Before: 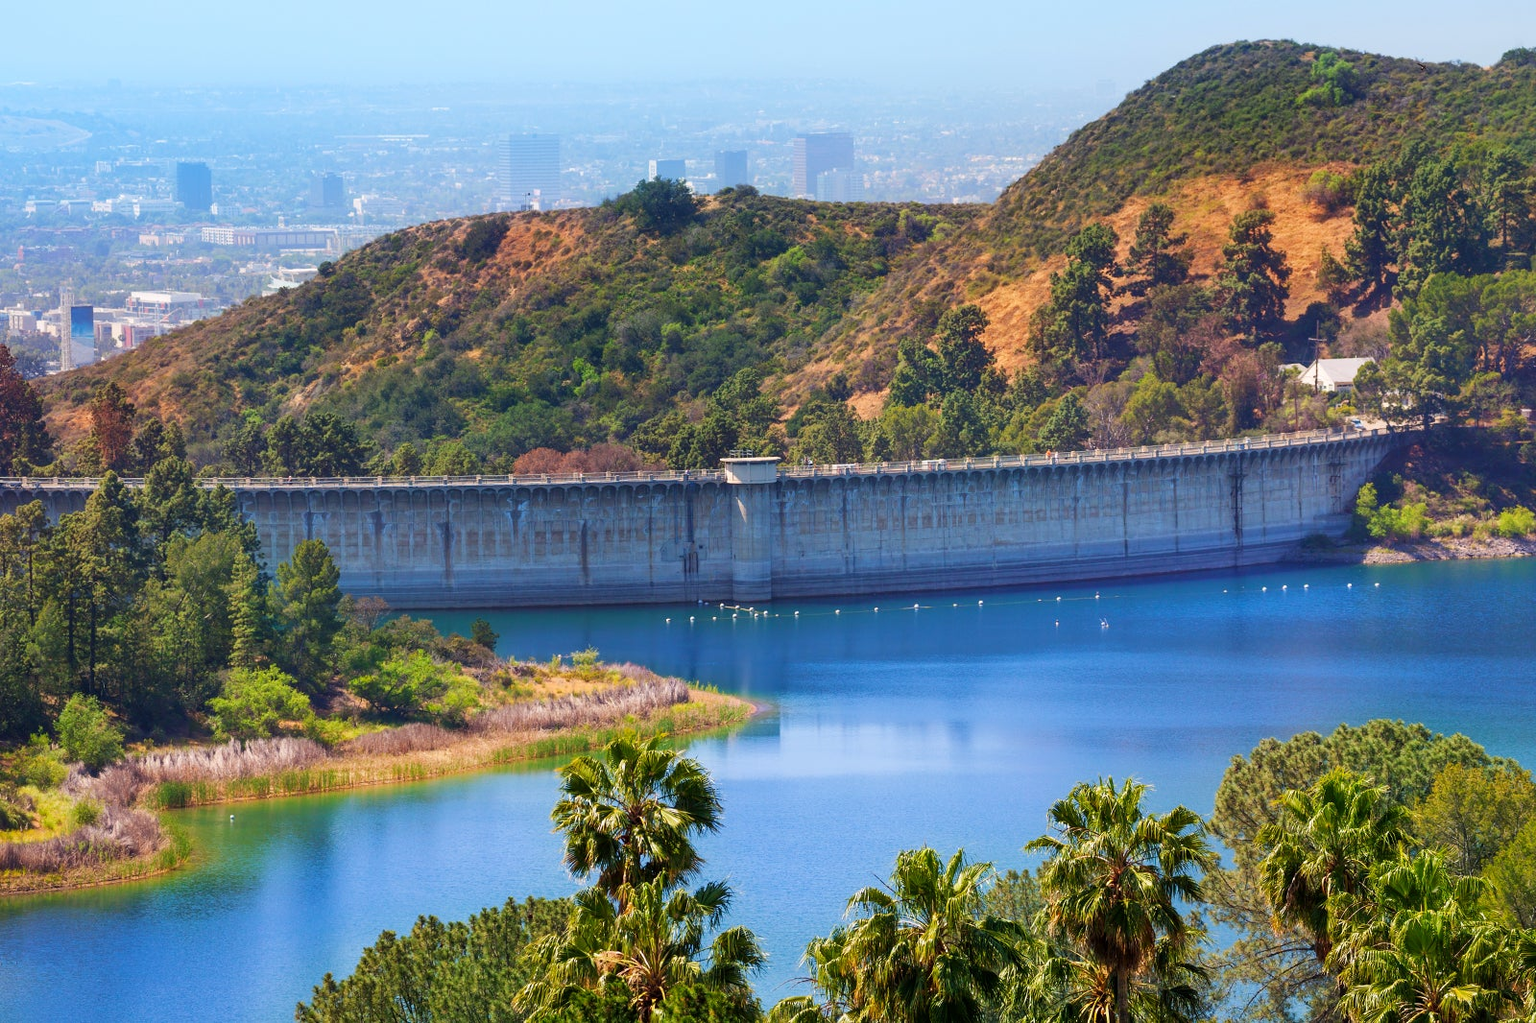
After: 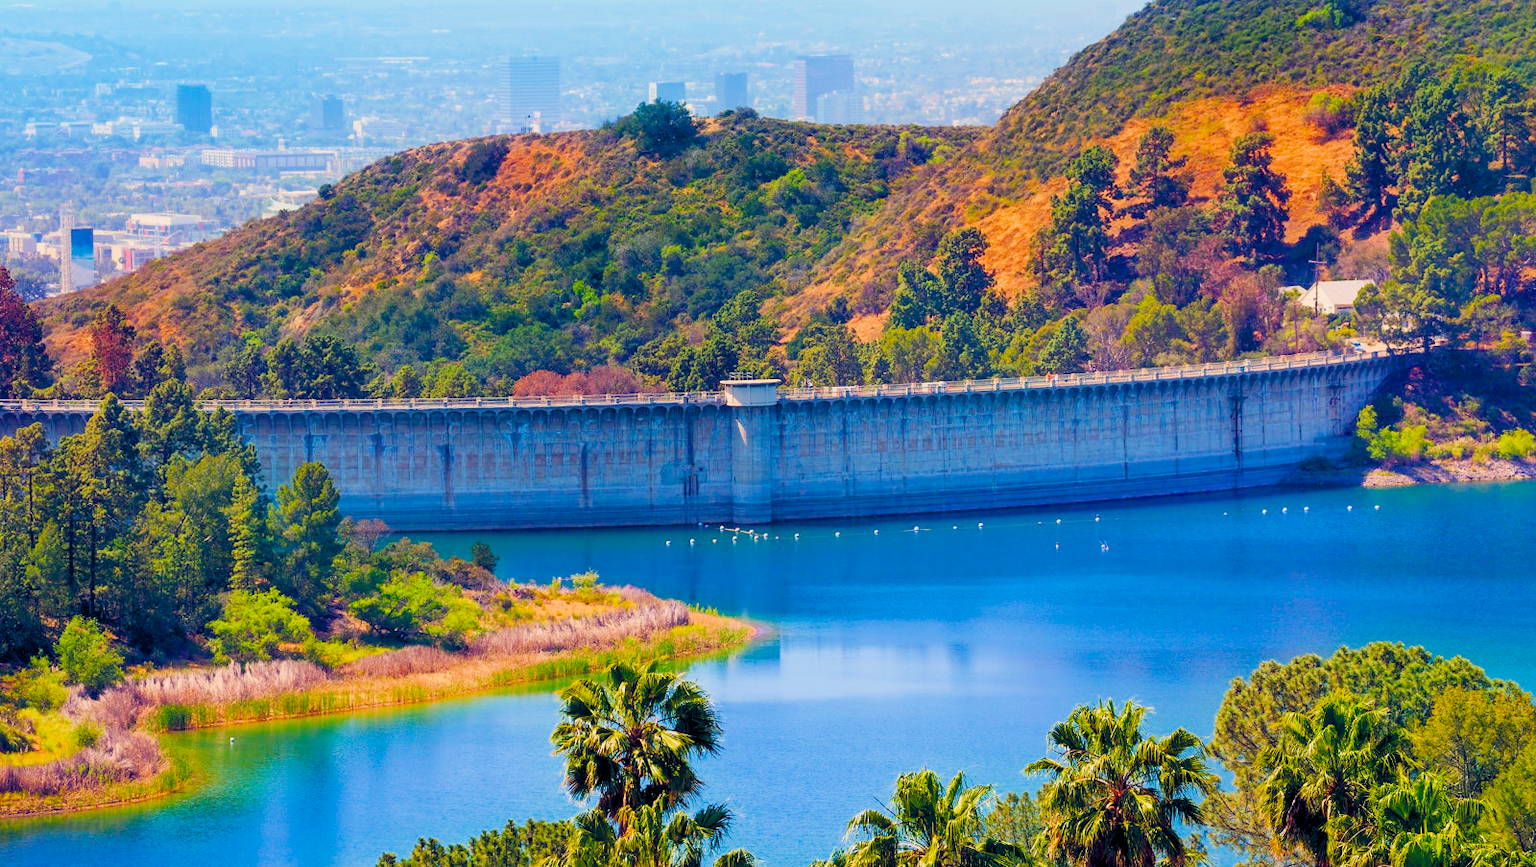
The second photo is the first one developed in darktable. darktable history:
crop: top 7.619%, bottom 7.492%
filmic rgb: black relative exposure -7.65 EV, white relative exposure 4.56 EV, hardness 3.61, contrast 1.053, color science v6 (2022)
color balance rgb: highlights gain › chroma 3.057%, highlights gain › hue 76.55°, global offset › luminance -0.304%, global offset › chroma 0.312%, global offset › hue 263.05°, perceptual saturation grading › global saturation 34.901%, perceptual saturation grading › highlights -25.678%, perceptual saturation grading › shadows 49.952%, perceptual brilliance grading › global brilliance 17.564%, global vibrance 20%
